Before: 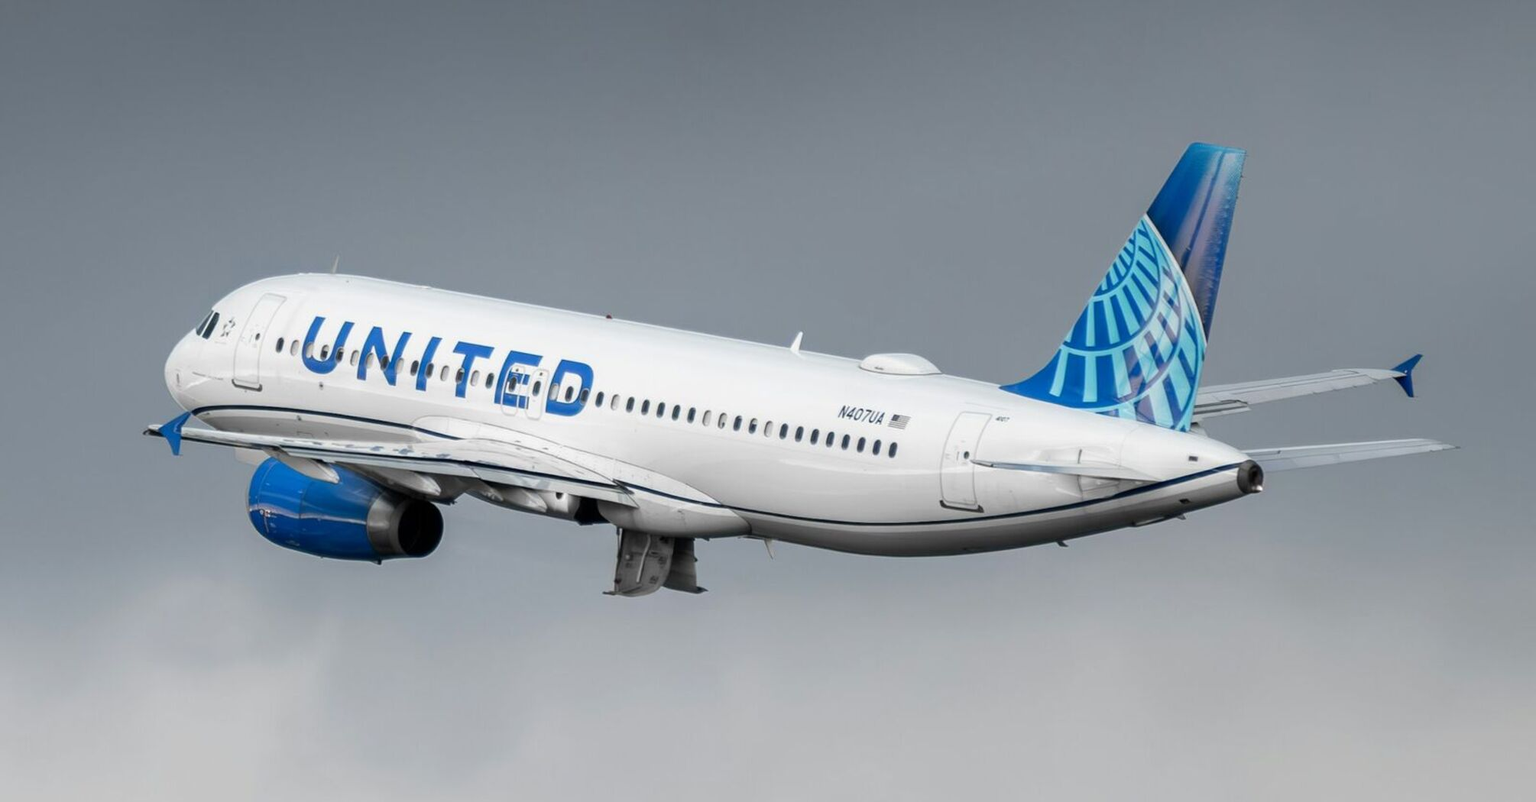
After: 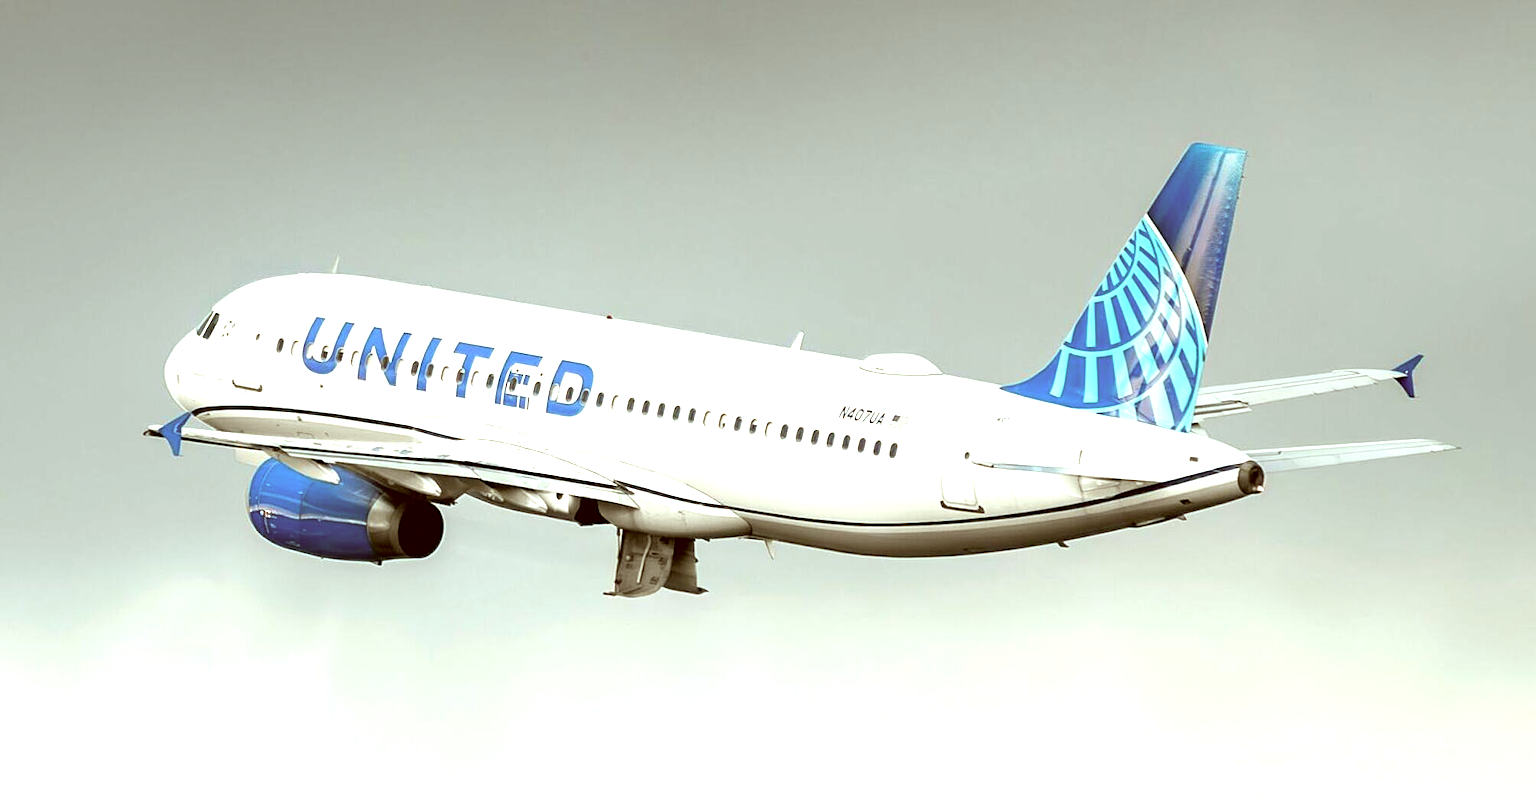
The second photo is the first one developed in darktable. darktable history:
exposure: black level correction 0.001, exposure 0.499 EV, compensate highlight preservation false
sharpen: on, module defaults
crop: left 0.045%
tone equalizer: -8 EV -0.71 EV, -7 EV -0.723 EV, -6 EV -0.626 EV, -5 EV -0.416 EV, -3 EV 0.401 EV, -2 EV 0.6 EV, -1 EV 0.676 EV, +0 EV 0.769 EV
color correction: highlights a* -5.32, highlights b* 9.79, shadows a* 9.39, shadows b* 24.5
